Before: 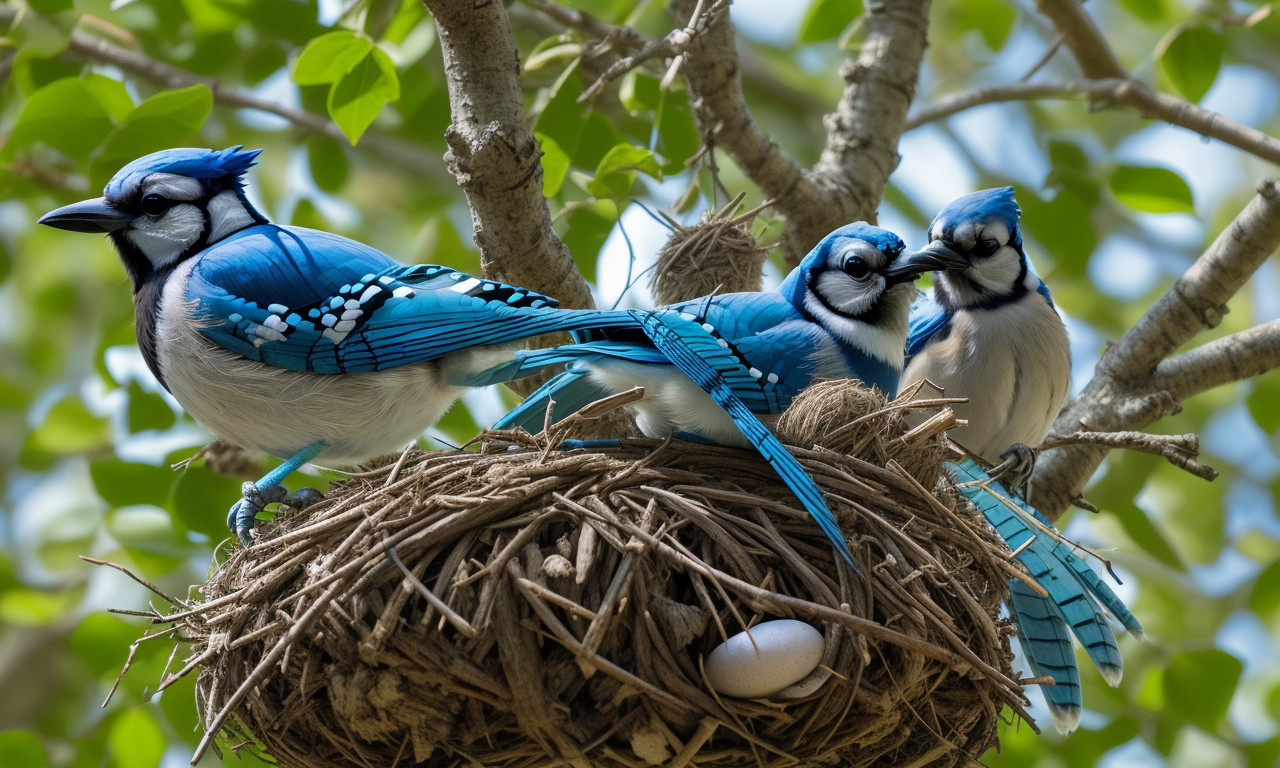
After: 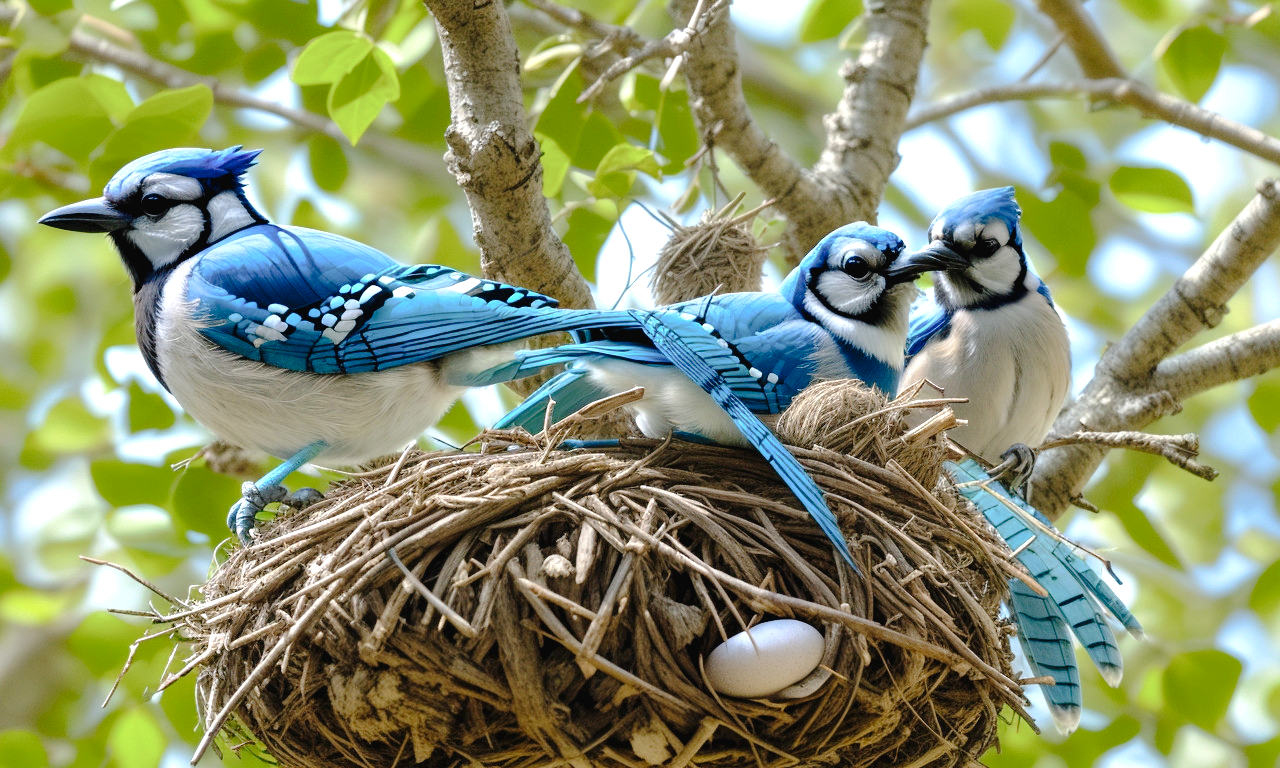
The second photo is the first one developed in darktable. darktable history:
exposure: black level correction 0, exposure 0.7 EV, compensate exposure bias true, compensate highlight preservation false
tone curve: curves: ch0 [(0, 0) (0.003, 0.021) (0.011, 0.021) (0.025, 0.021) (0.044, 0.033) (0.069, 0.053) (0.1, 0.08) (0.136, 0.114) (0.177, 0.171) (0.224, 0.246) (0.277, 0.332) (0.335, 0.424) (0.399, 0.496) (0.468, 0.561) (0.543, 0.627) (0.623, 0.685) (0.709, 0.741) (0.801, 0.813) (0.898, 0.902) (1, 1)], preserve colors none
